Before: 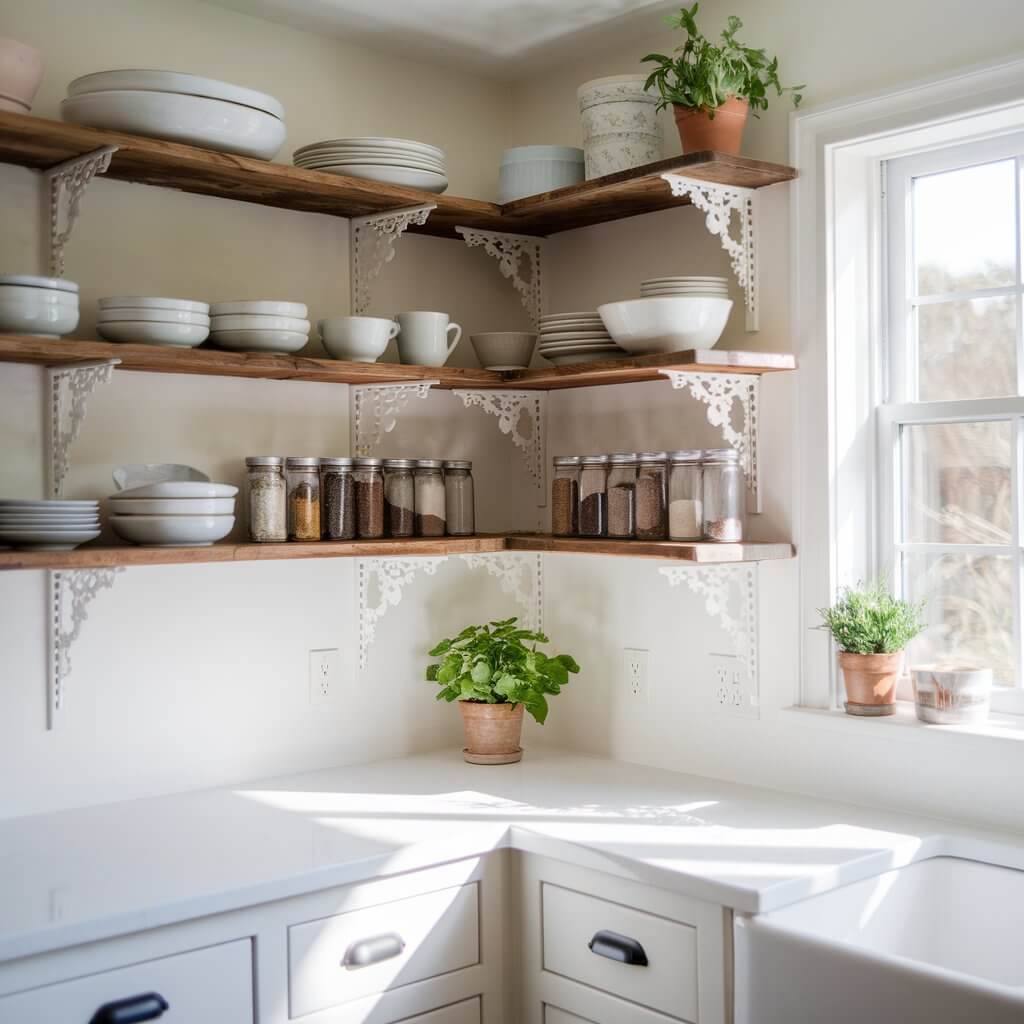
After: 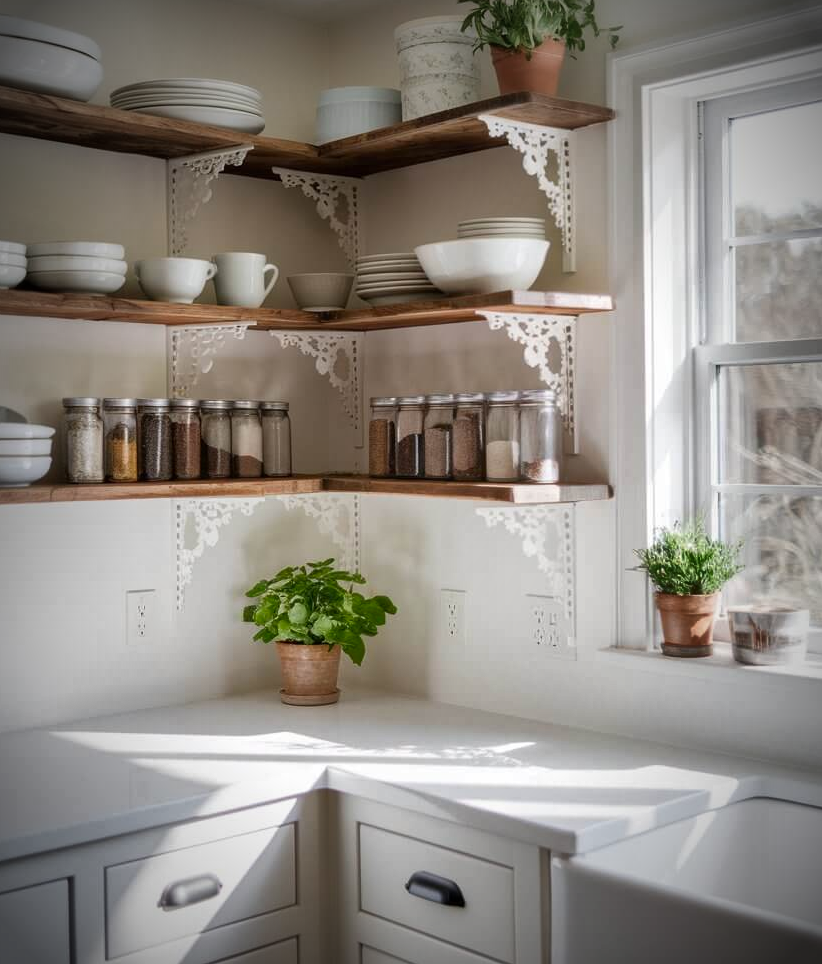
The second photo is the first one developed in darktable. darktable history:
vignetting: fall-off start 67.5%, fall-off radius 67.23%, brightness -0.813, automatic ratio true
shadows and highlights: radius 118.69, shadows 42.21, highlights -61.56, soften with gaussian
crop and rotate: left 17.959%, top 5.771%, right 1.742%
